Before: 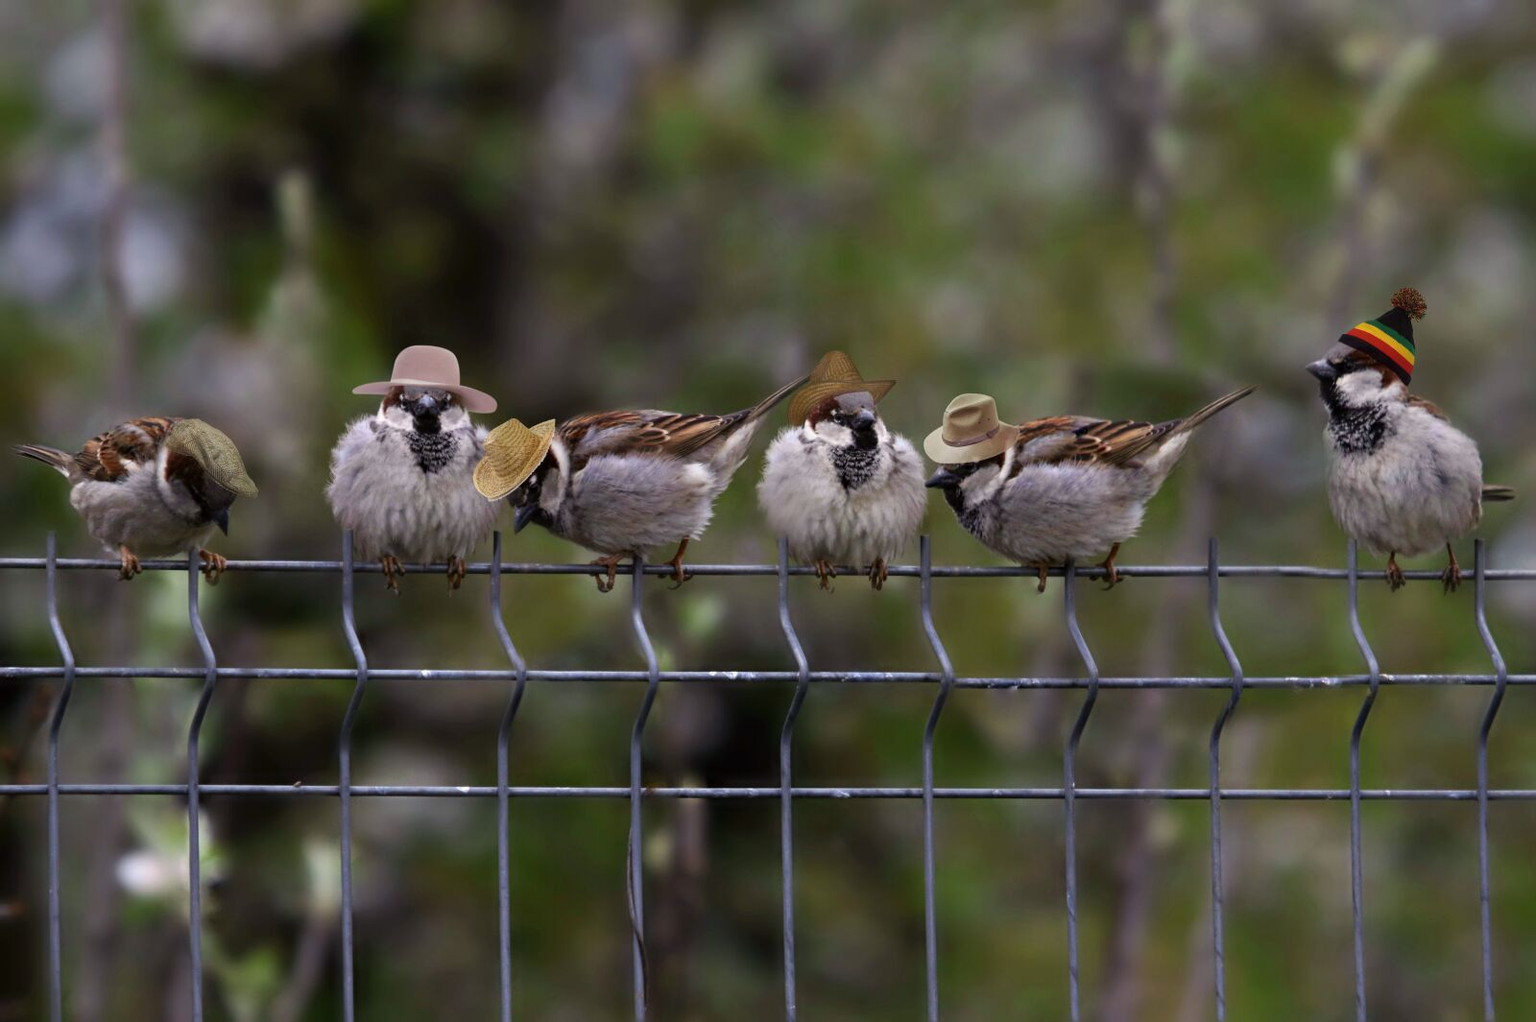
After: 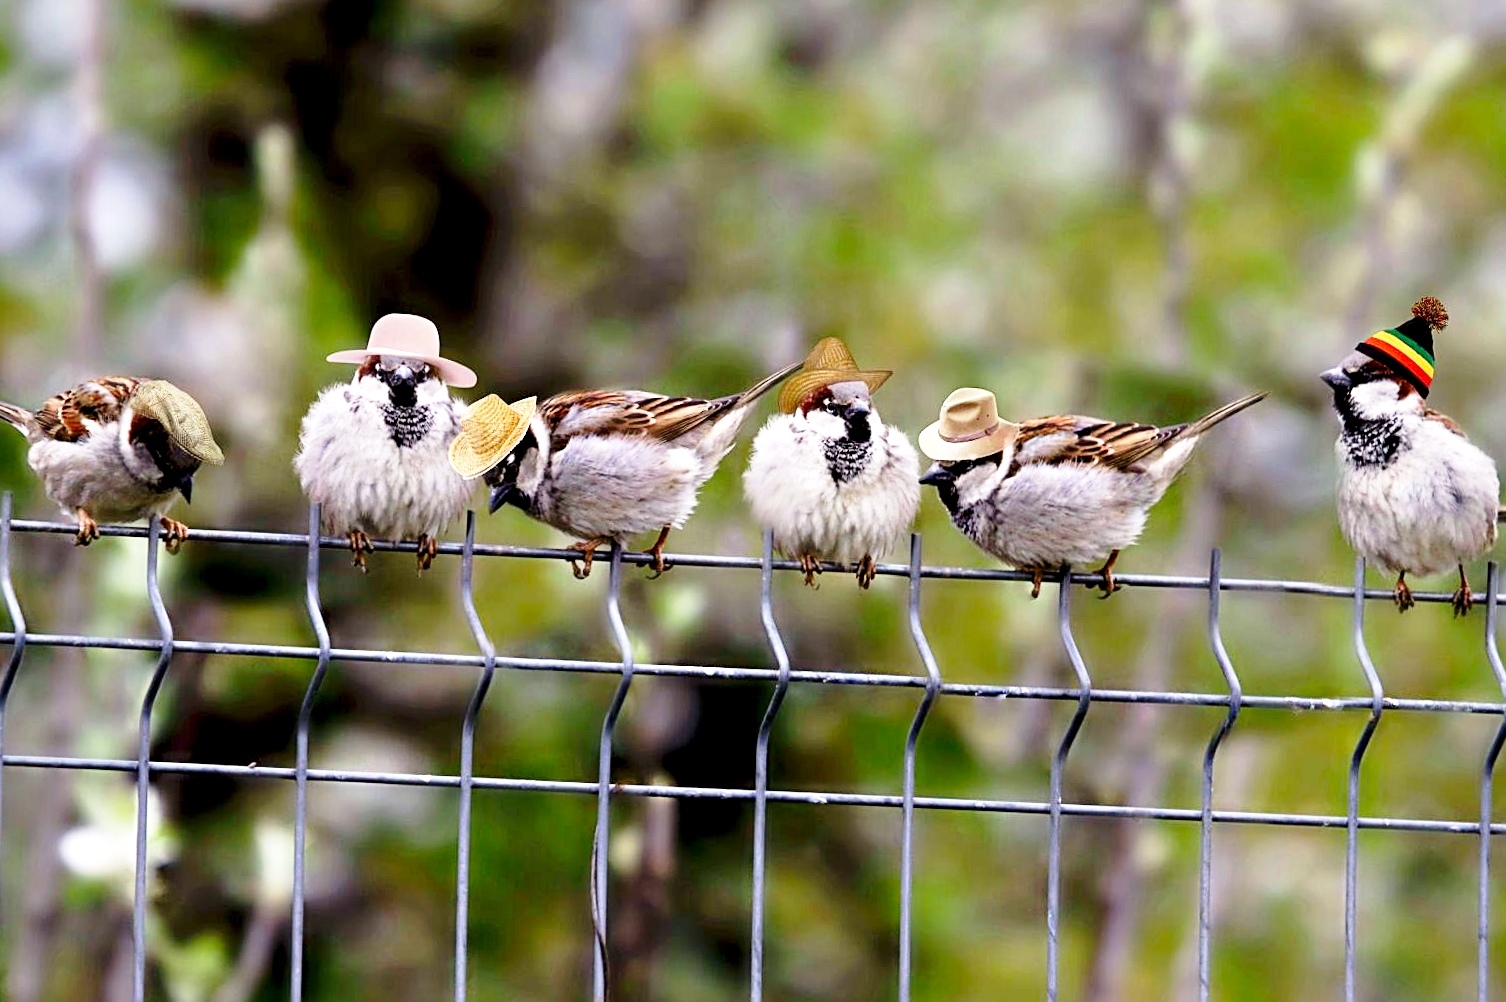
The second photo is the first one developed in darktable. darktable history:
sharpen: on, module defaults
base curve: curves: ch0 [(0, 0) (0.028, 0.03) (0.121, 0.232) (0.46, 0.748) (0.859, 0.968) (1, 1)], preserve colors none
exposure: black level correction 0.008, exposure 0.983 EV, compensate highlight preservation false
crop and rotate: angle -2.41°
